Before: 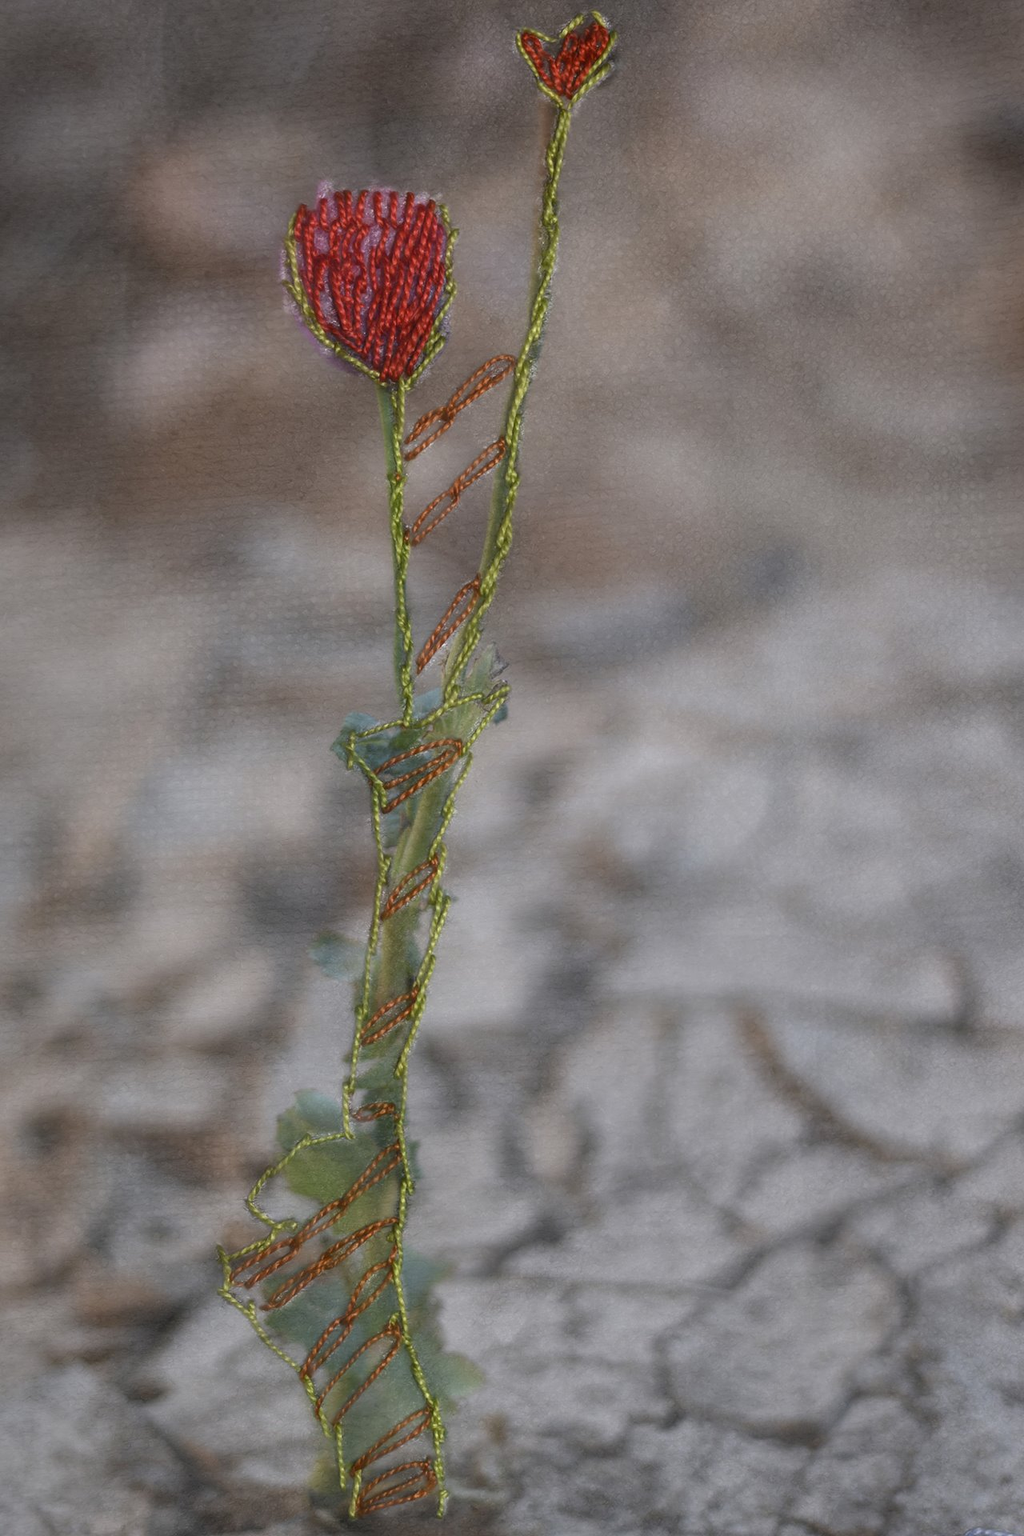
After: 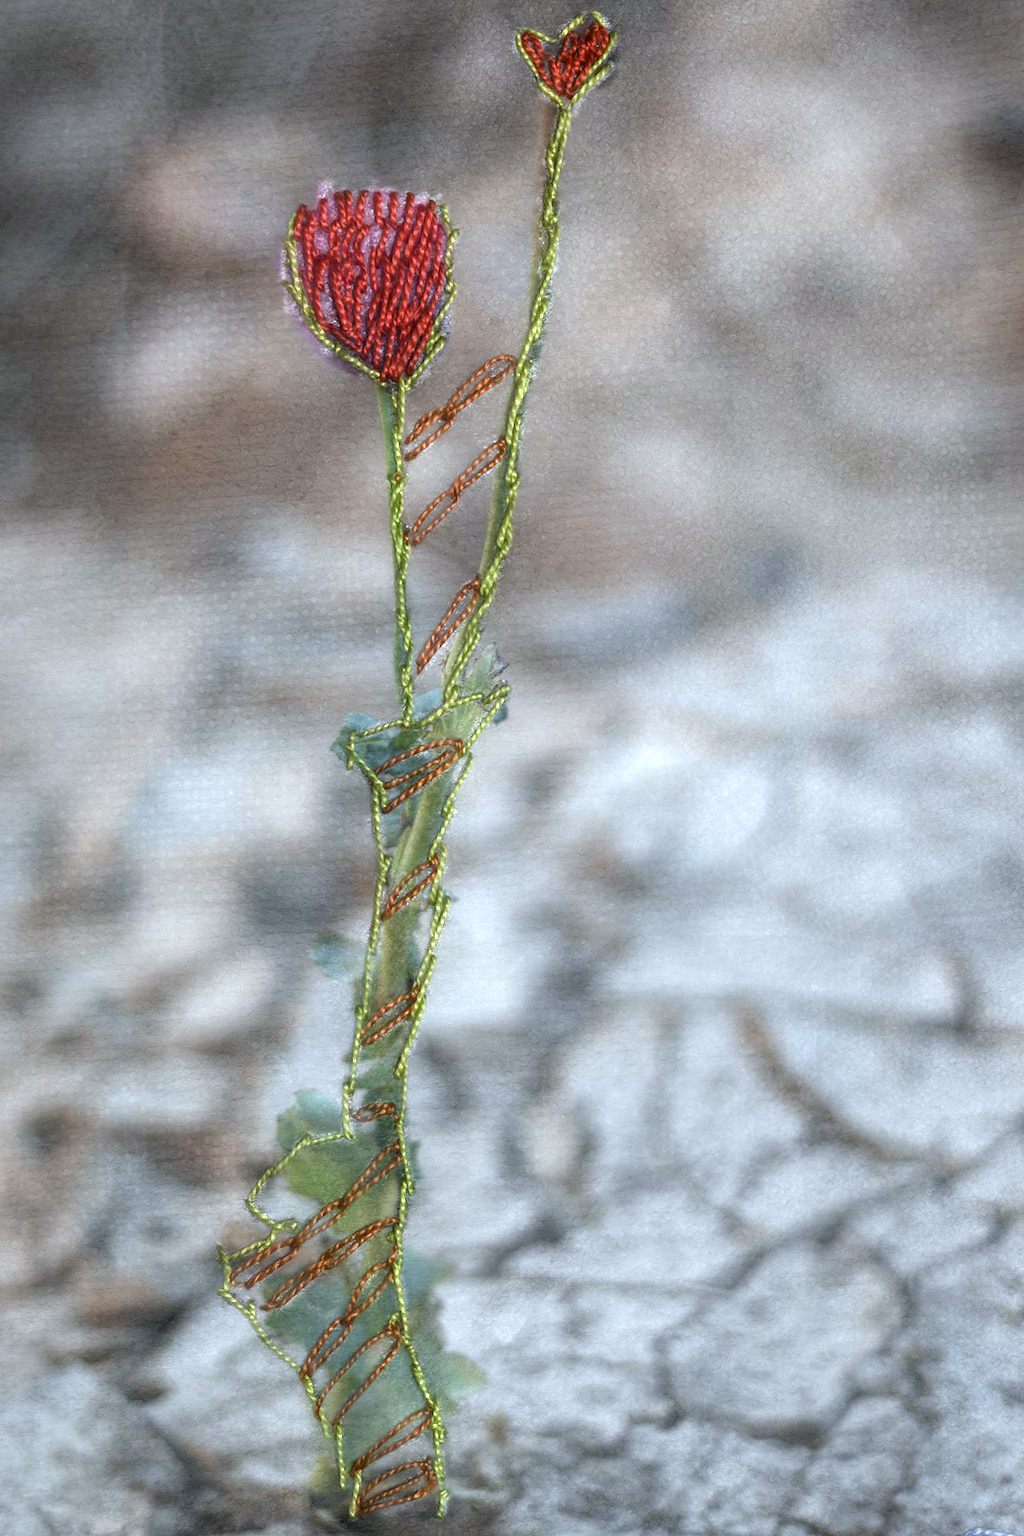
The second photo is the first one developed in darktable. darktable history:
tone equalizer: -8 EV -1.07 EV, -7 EV -1.03 EV, -6 EV -0.889 EV, -5 EV -0.592 EV, -3 EV 0.559 EV, -2 EV 0.873 EV, -1 EV 0.991 EV, +0 EV 1.08 EV
color calibration: illuminant Planckian (black body), adaptation linear Bradford (ICC v4), x 0.364, y 0.367, temperature 4418.02 K
sharpen: radius 5.368, amount 0.31, threshold 26.077
local contrast: on, module defaults
